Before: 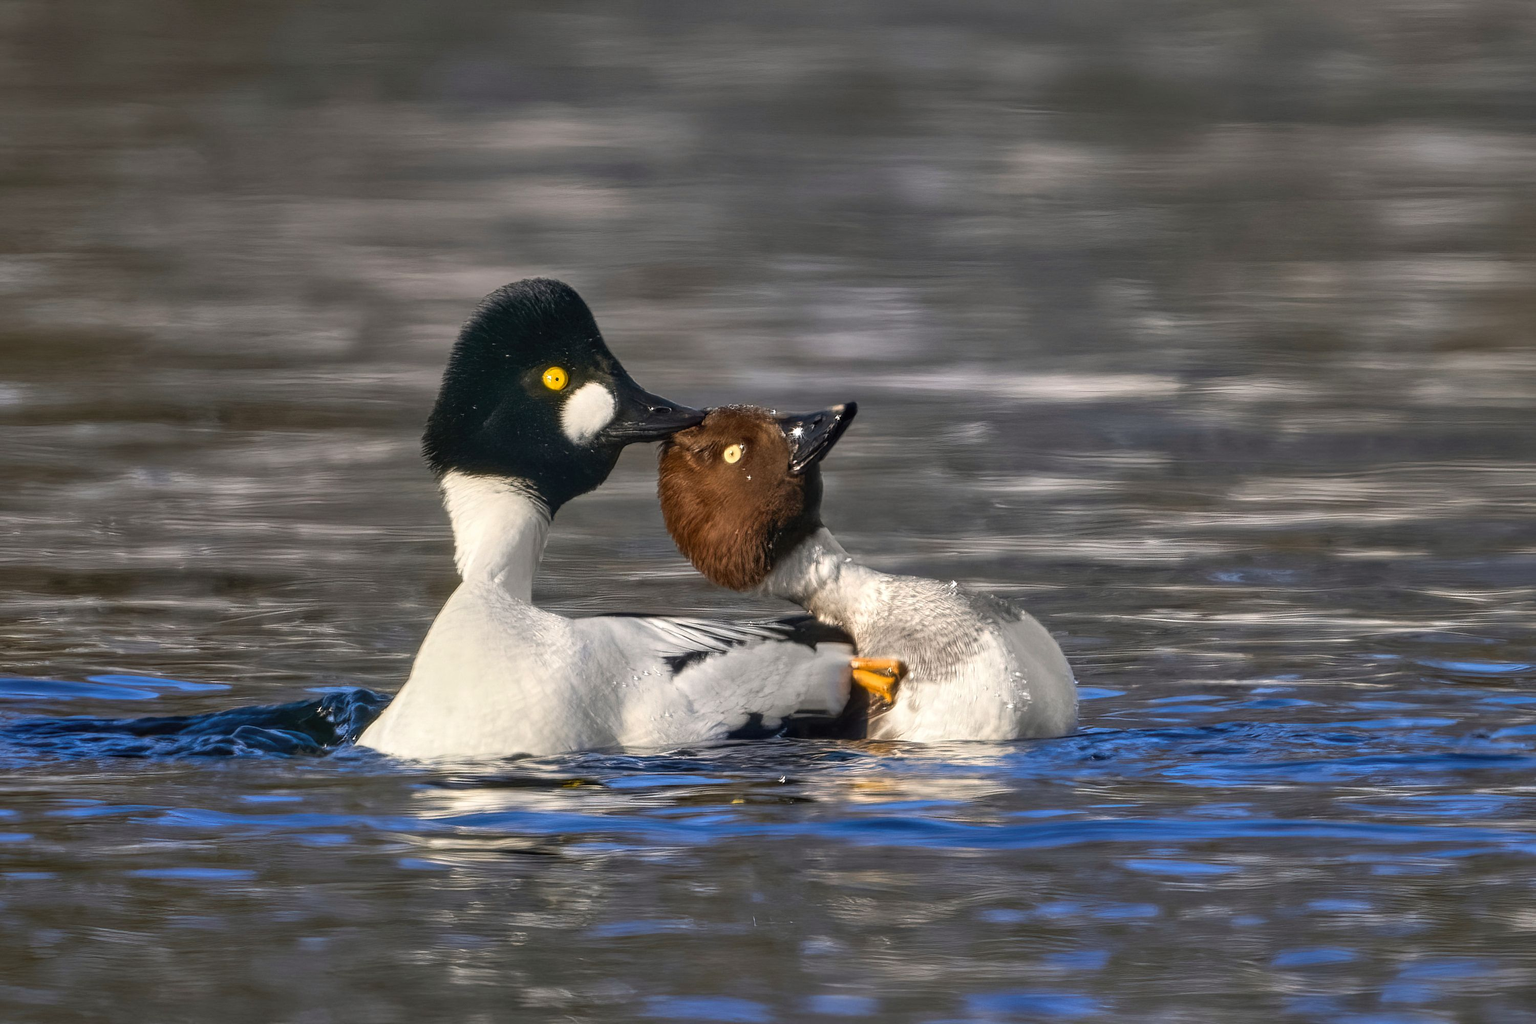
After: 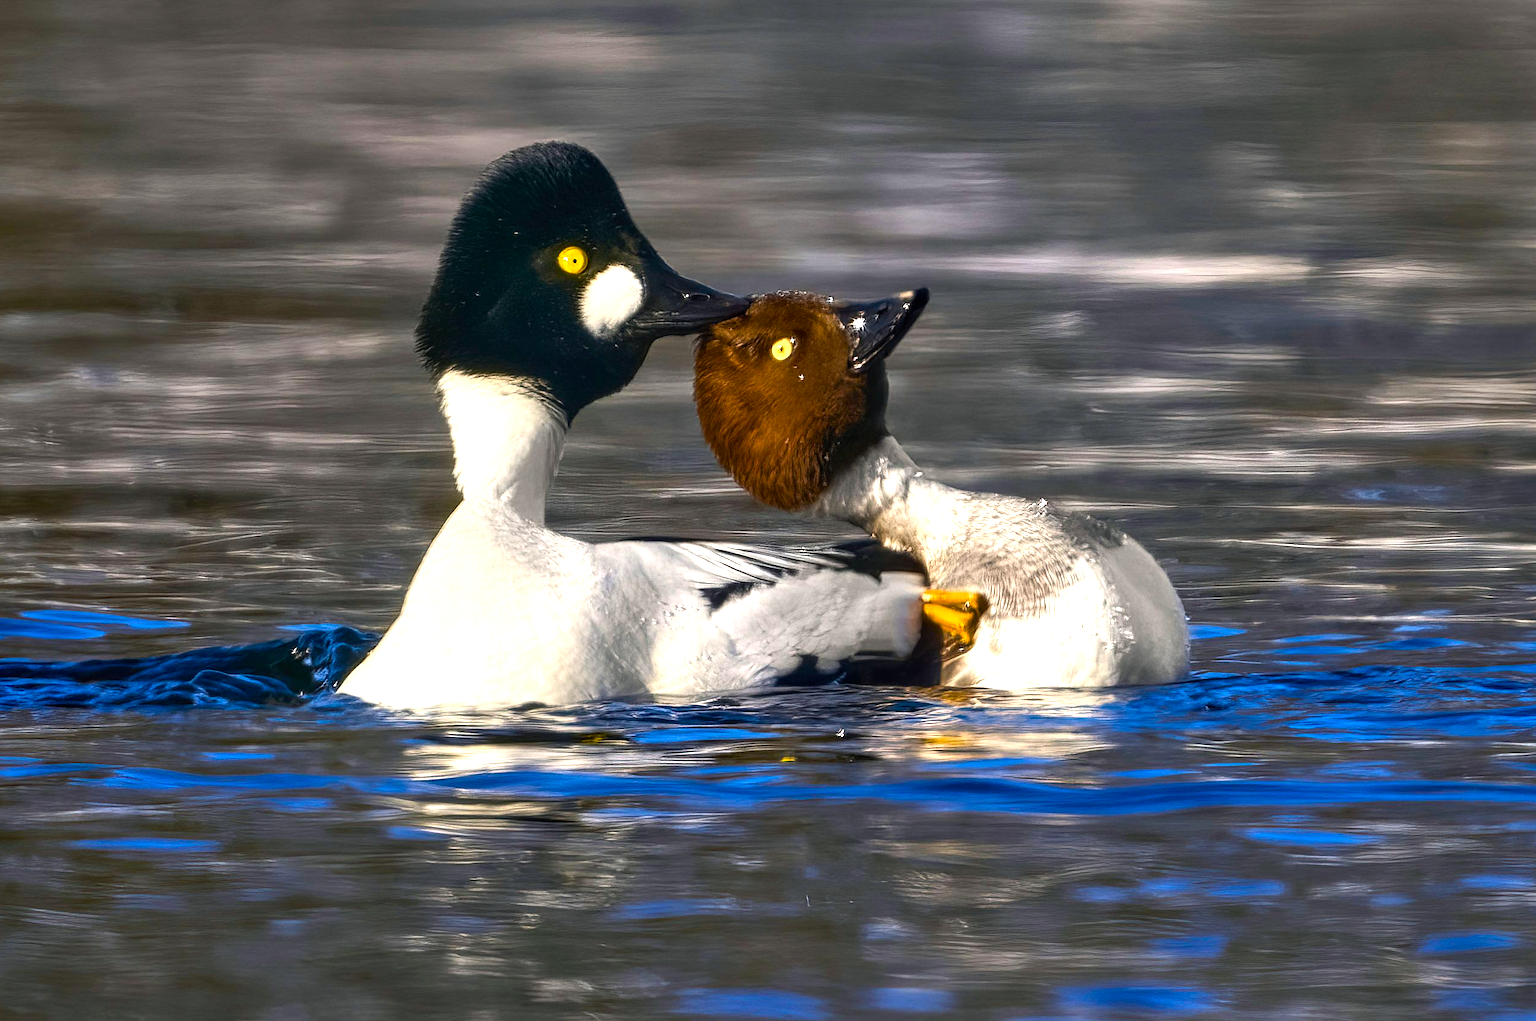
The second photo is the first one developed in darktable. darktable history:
color balance rgb: shadows lift › chroma 2.015%, shadows lift › hue 247.46°, perceptual saturation grading › global saturation 36.956%, perceptual saturation grading › shadows 35.202%, perceptual brilliance grading › global brilliance 20.368%, perceptual brilliance grading › shadows -39.234%, global vibrance 20%
crop and rotate: left 4.567%, top 15.495%, right 10.69%
